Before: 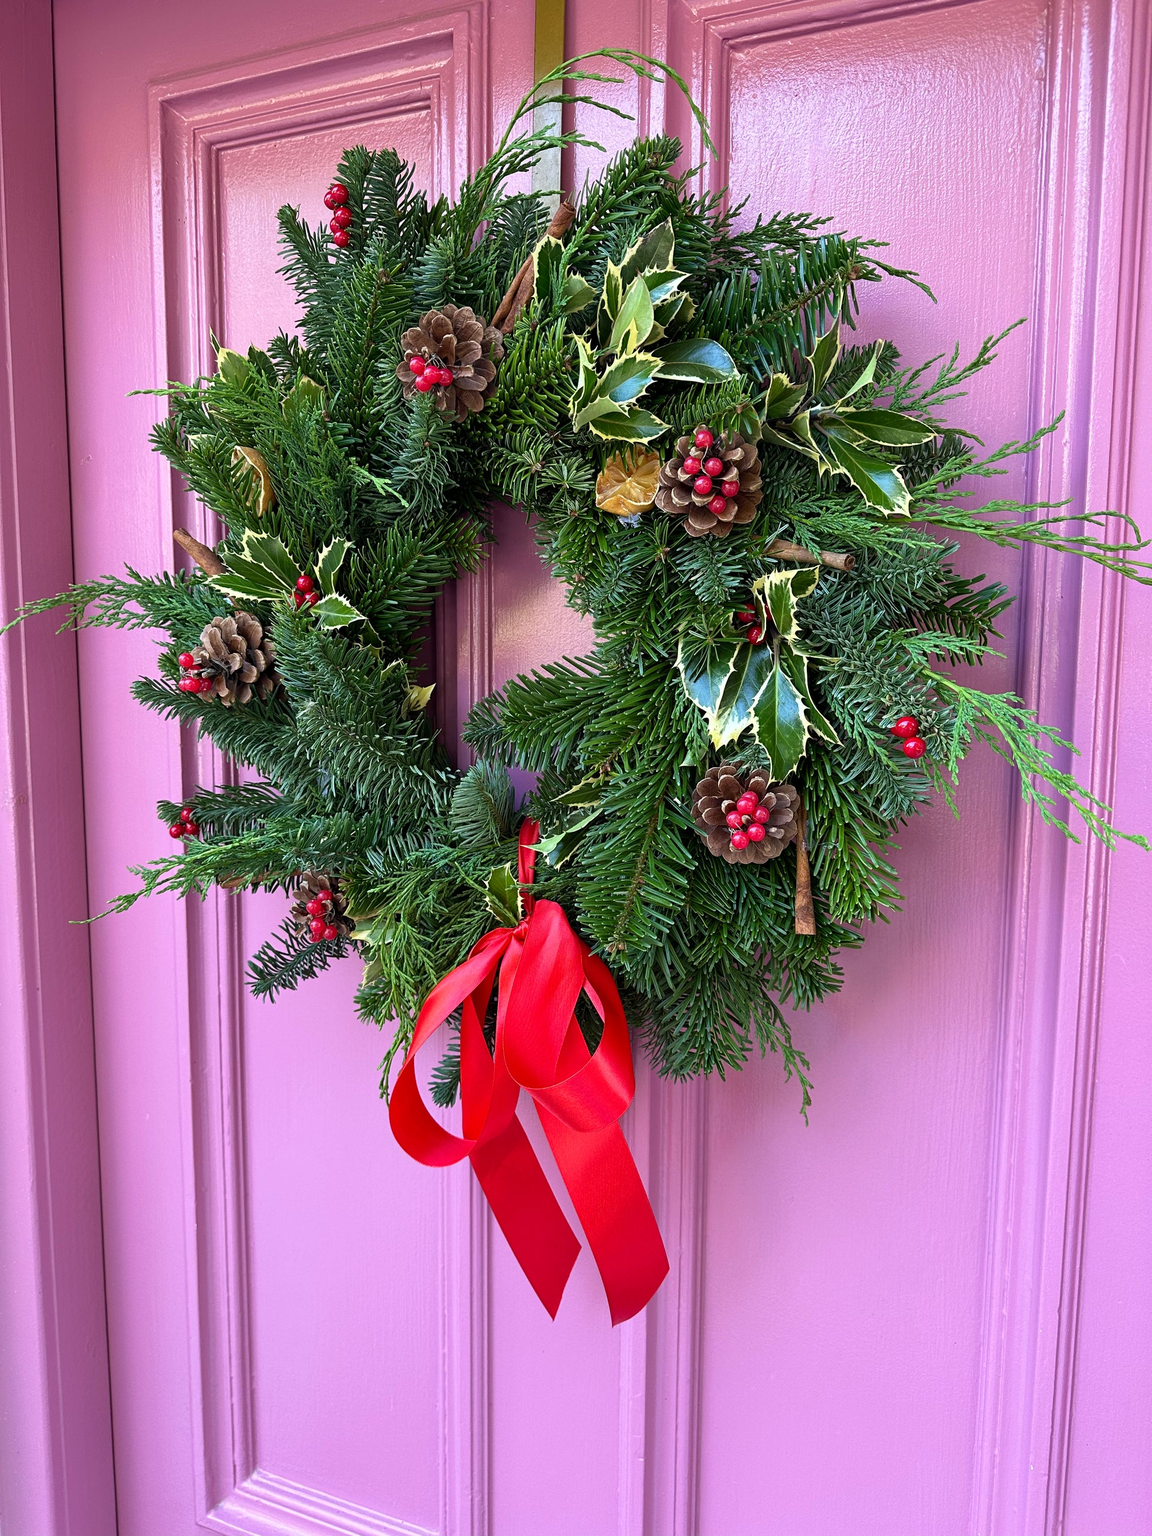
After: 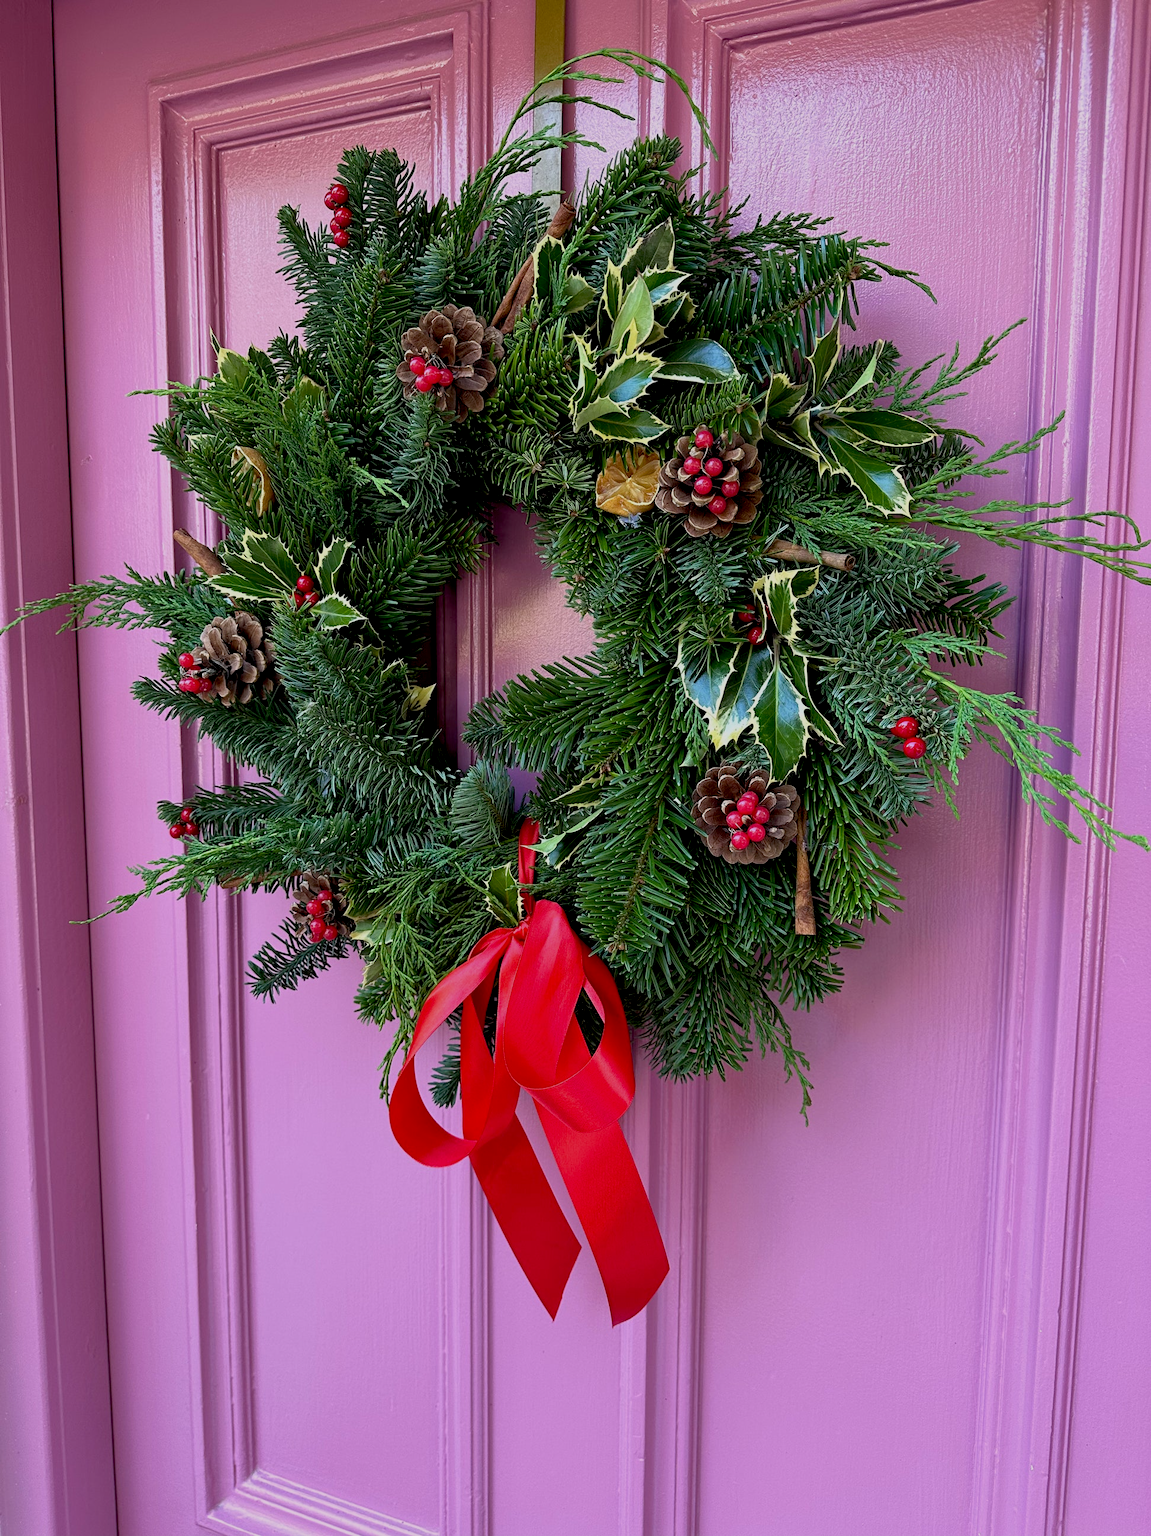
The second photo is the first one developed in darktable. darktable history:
shadows and highlights: radius 125.87, shadows 21.2, highlights -22.09, low approximation 0.01
exposure: black level correction 0.011, exposure -0.472 EV, compensate highlight preservation false
